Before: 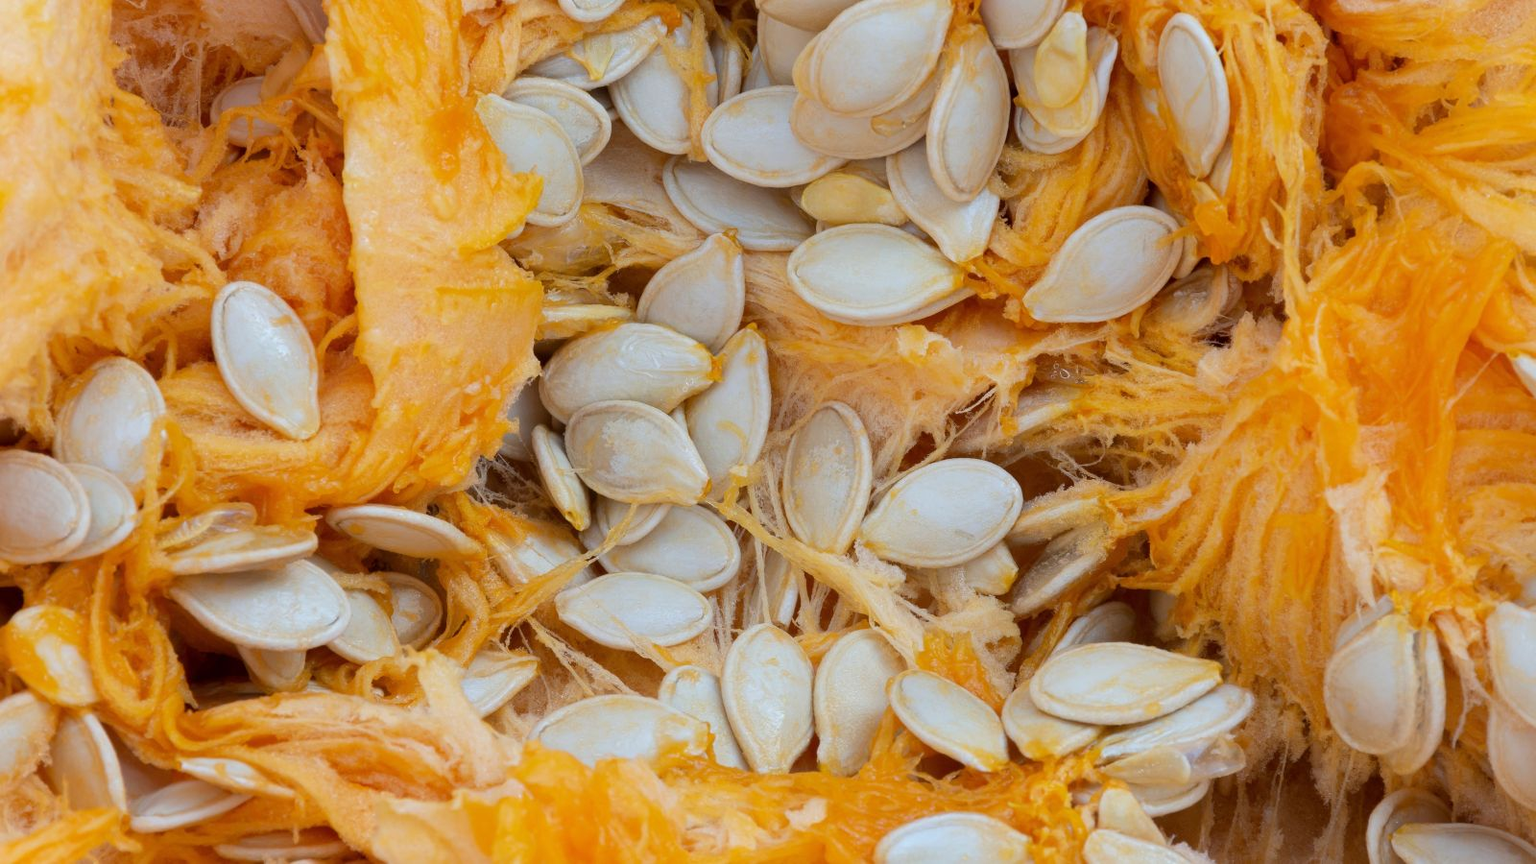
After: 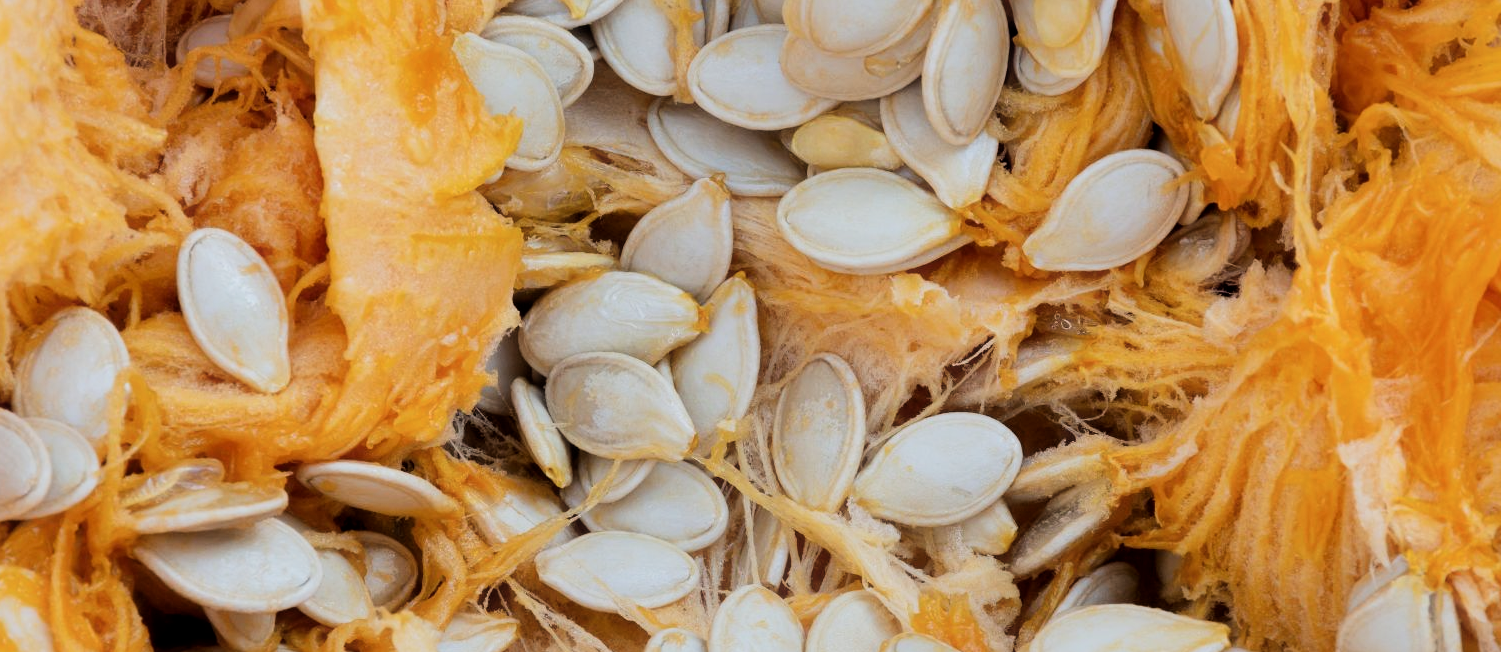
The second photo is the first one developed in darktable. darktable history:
local contrast: mode bilateral grid, contrast 20, coarseness 50, detail 120%, midtone range 0.2
crop: left 2.737%, top 7.287%, right 3.421%, bottom 20.179%
filmic rgb: black relative exposure -5 EV, white relative exposure 3.5 EV, hardness 3.19, contrast 1.3, highlights saturation mix -50%
haze removal: strength -0.1, adaptive false
